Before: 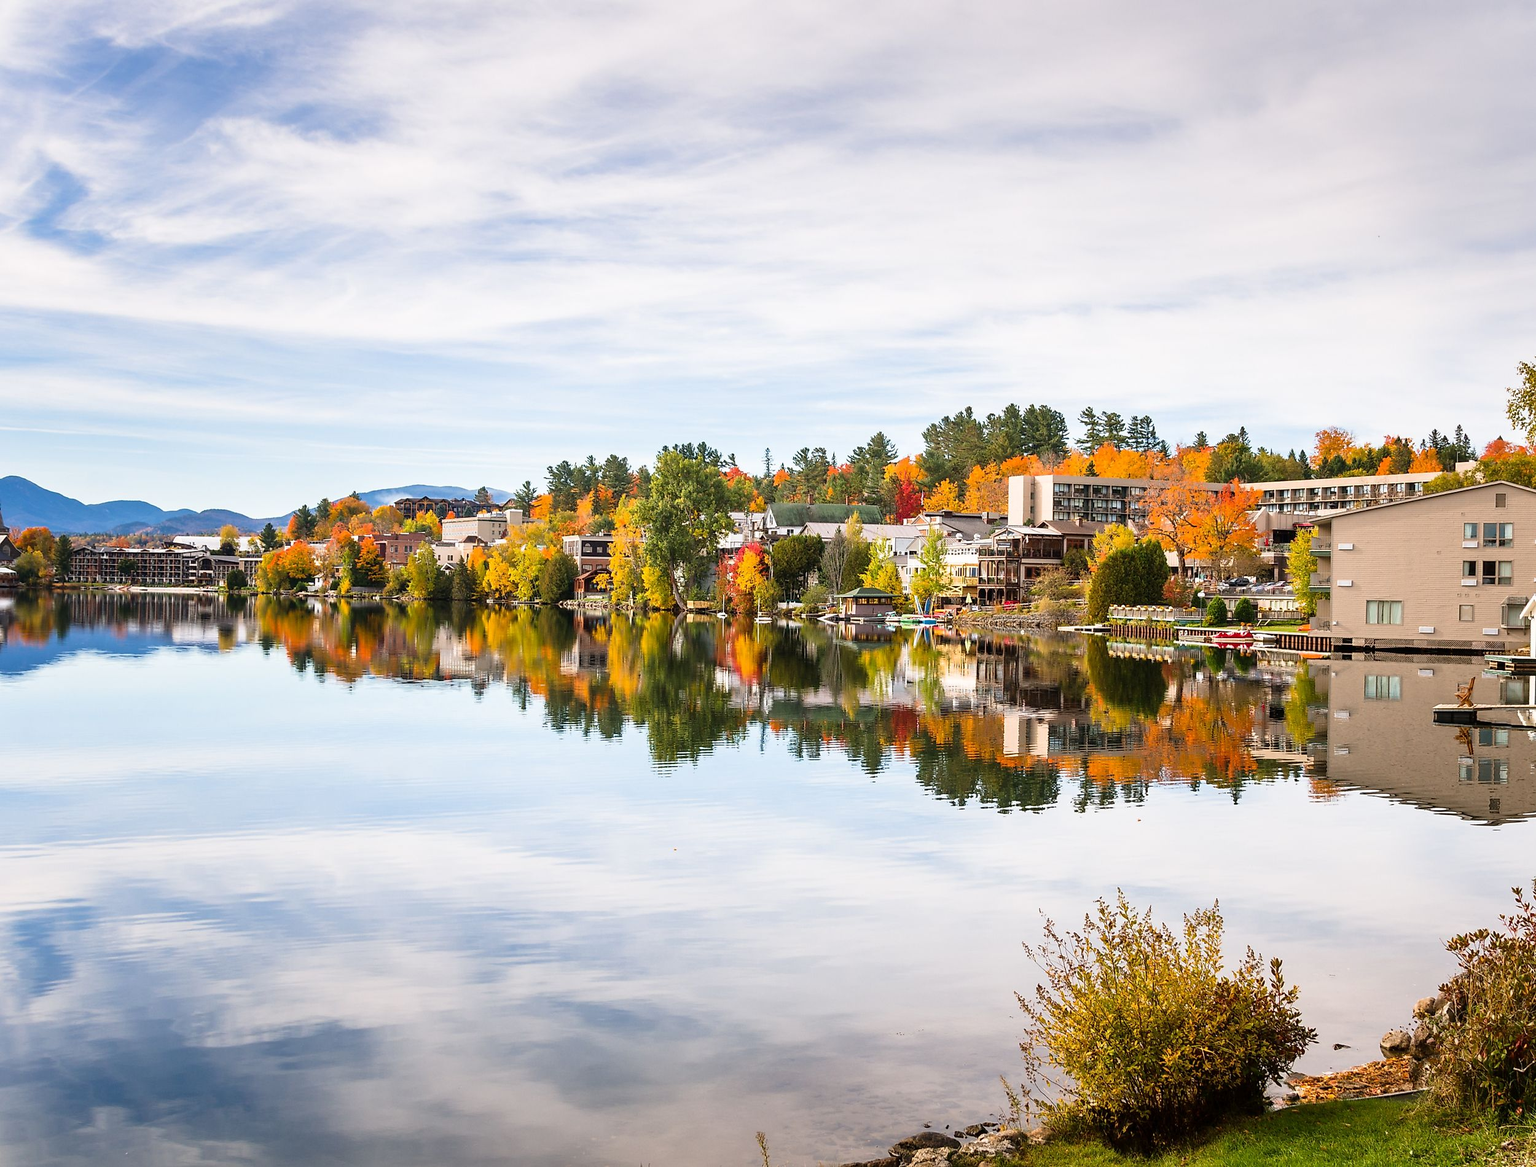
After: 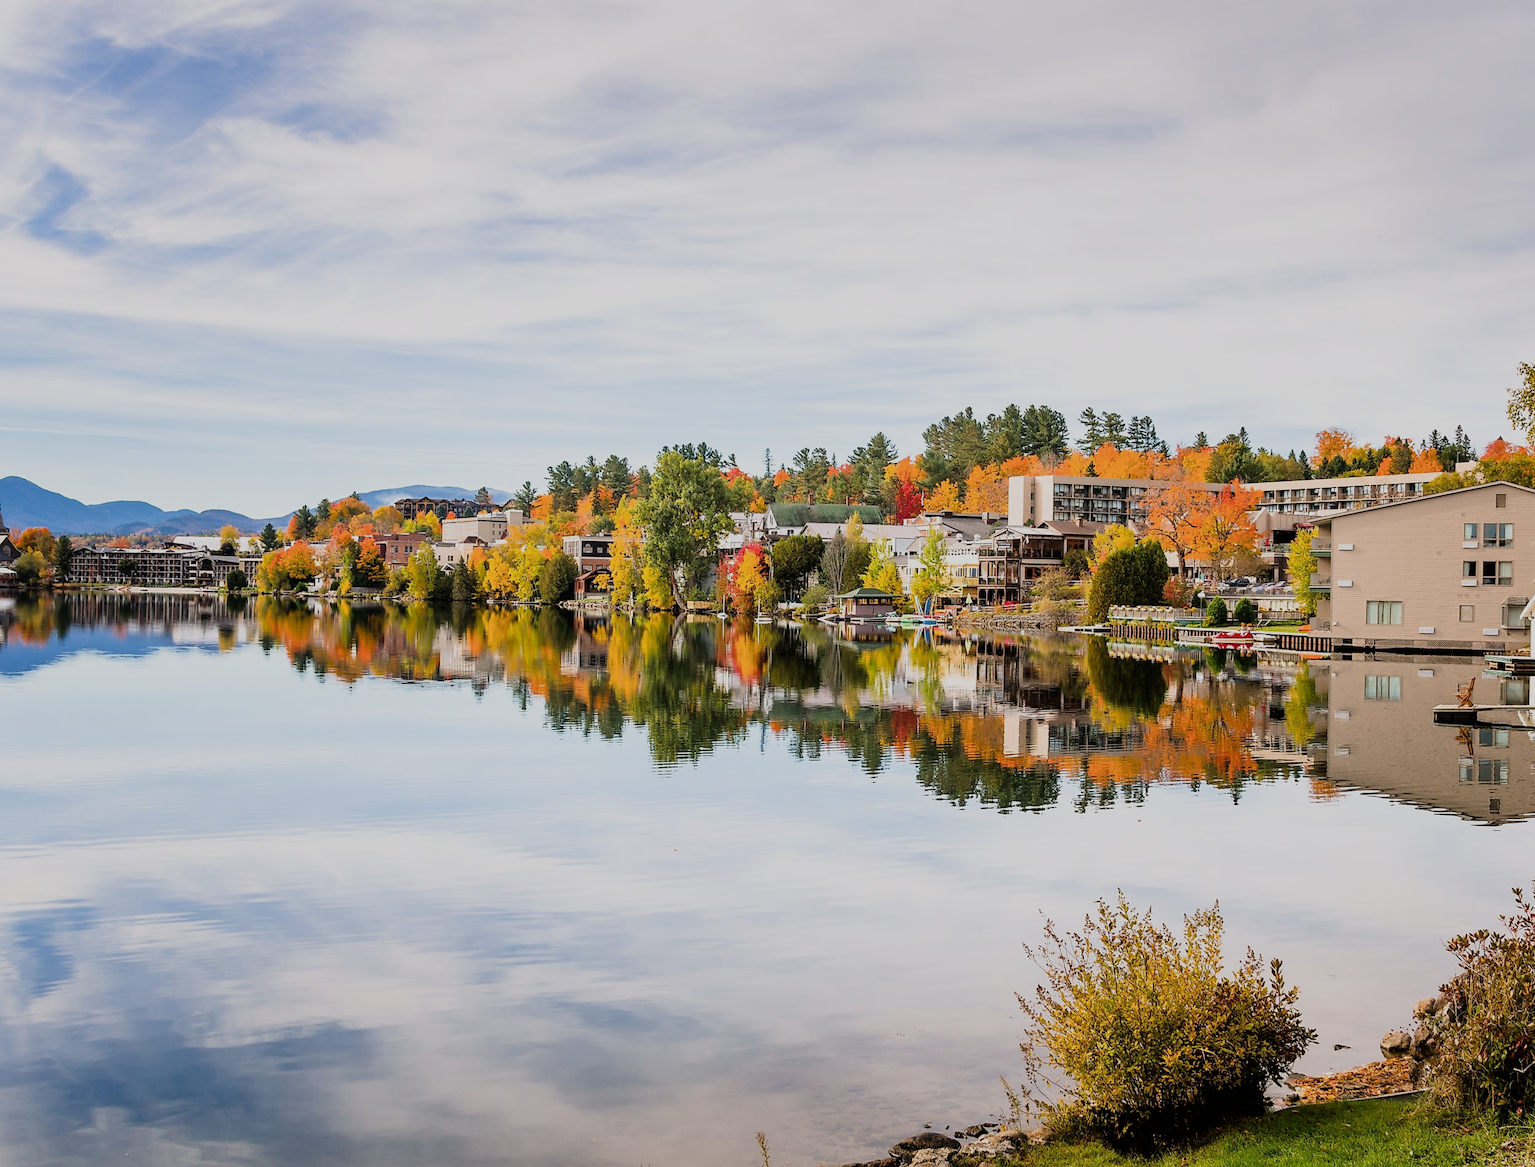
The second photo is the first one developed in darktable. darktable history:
filmic rgb: black relative exposure -7.65 EV, white relative exposure 4.56 EV, threshold 5.94 EV, hardness 3.61, contrast 0.993, enable highlight reconstruction true
